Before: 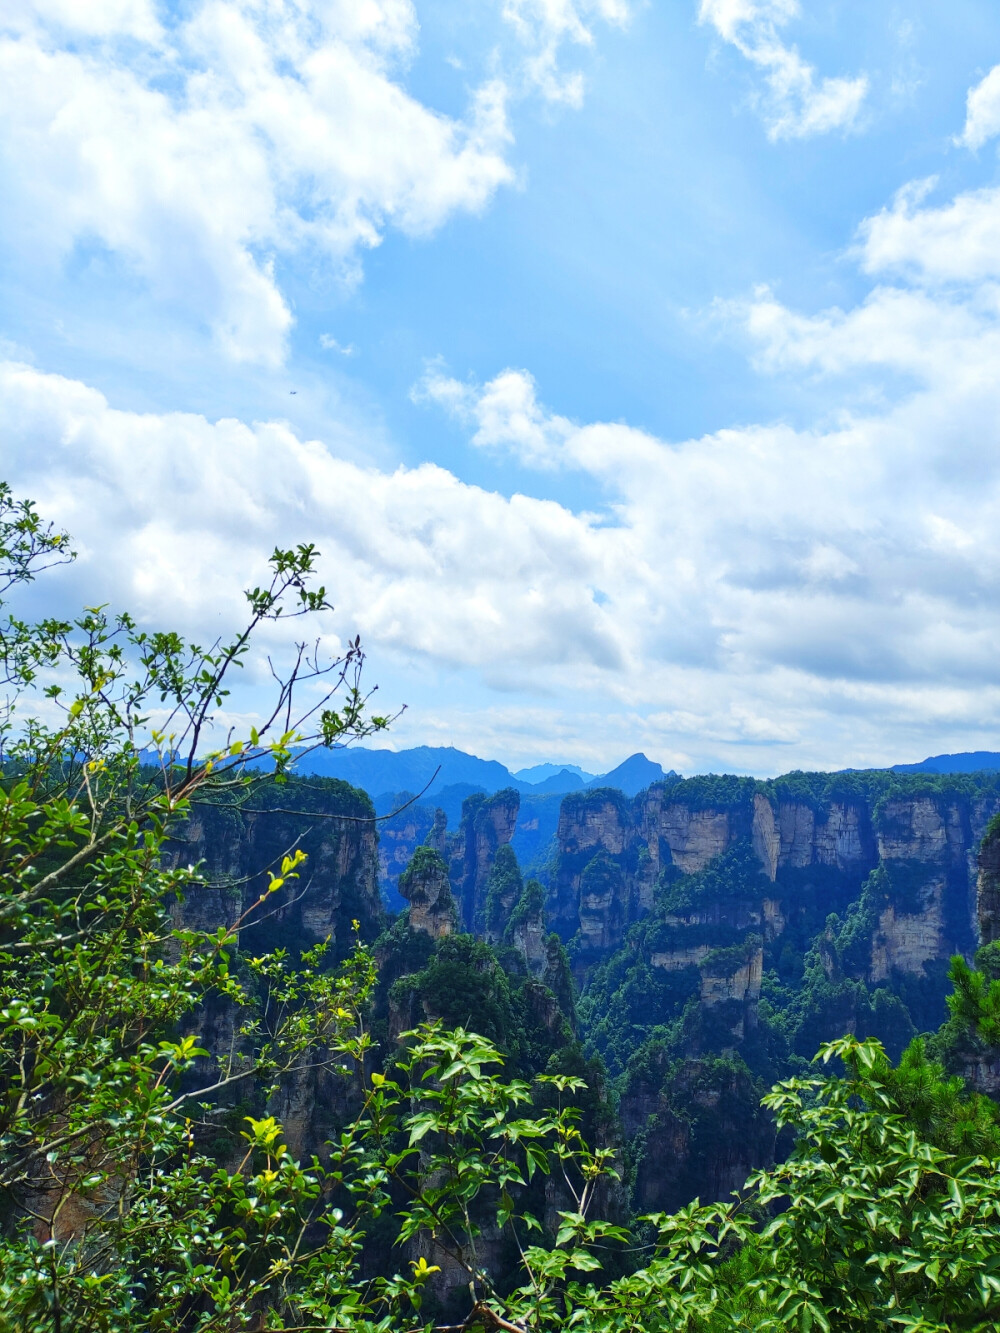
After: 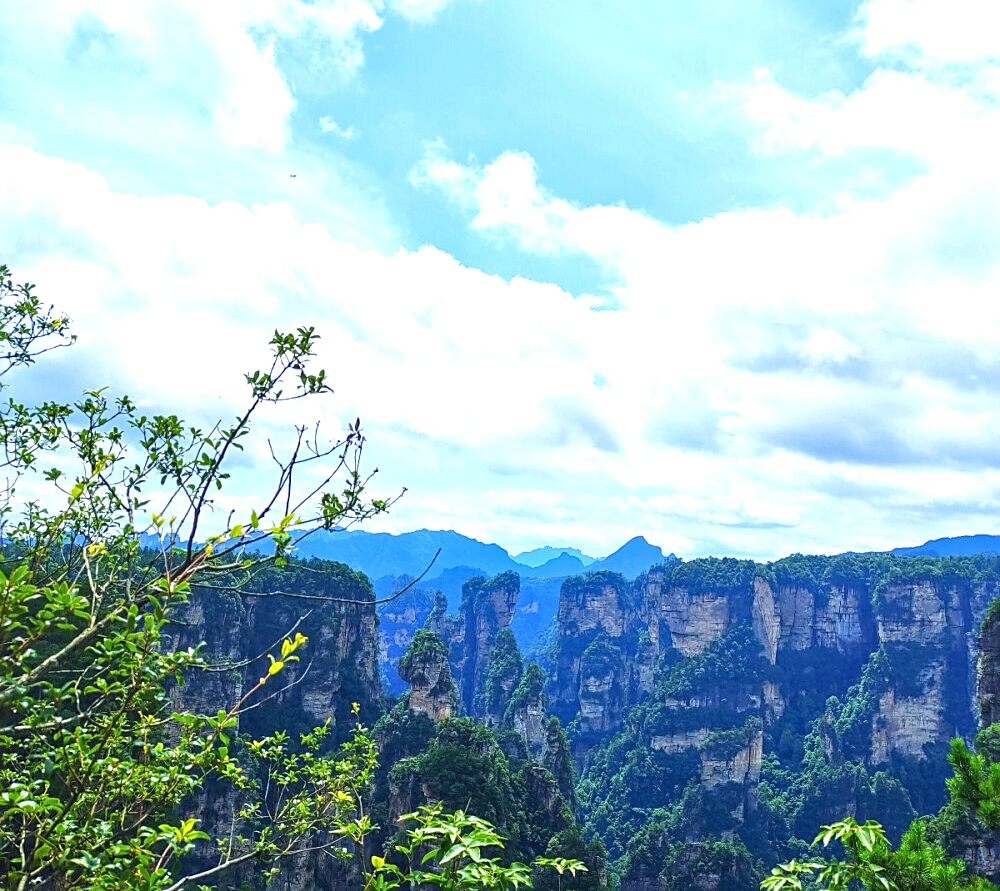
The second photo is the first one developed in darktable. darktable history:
sharpen: on, module defaults
exposure: exposure 0.586 EV, compensate highlight preservation false
crop: top 16.32%, bottom 16.773%
local contrast: on, module defaults
